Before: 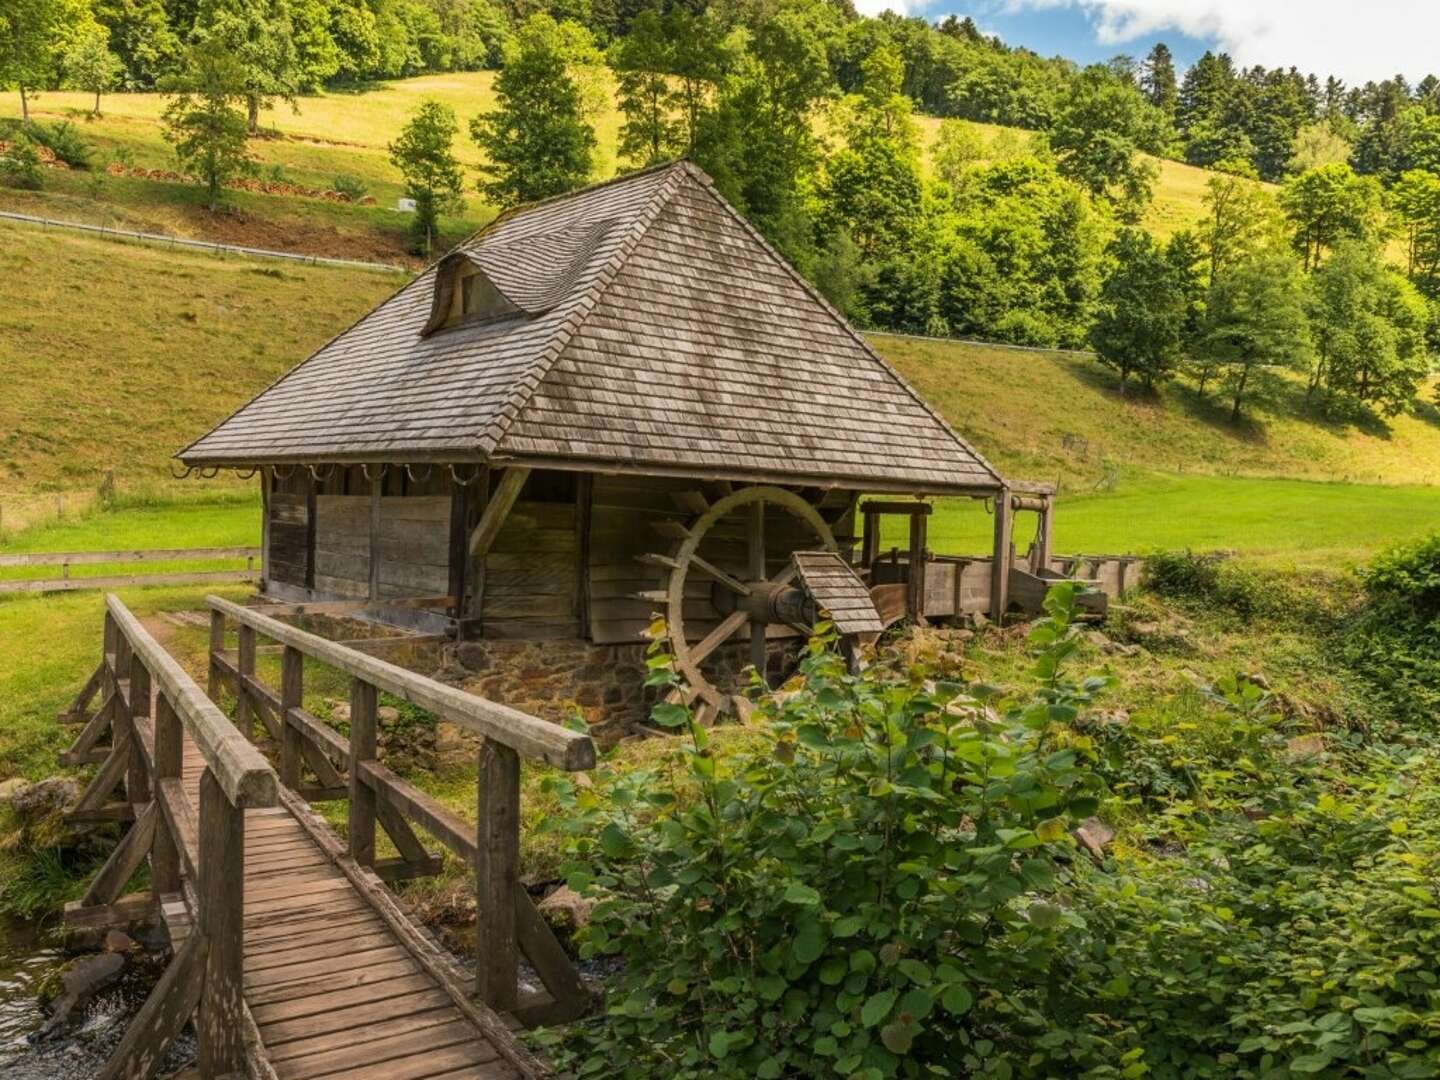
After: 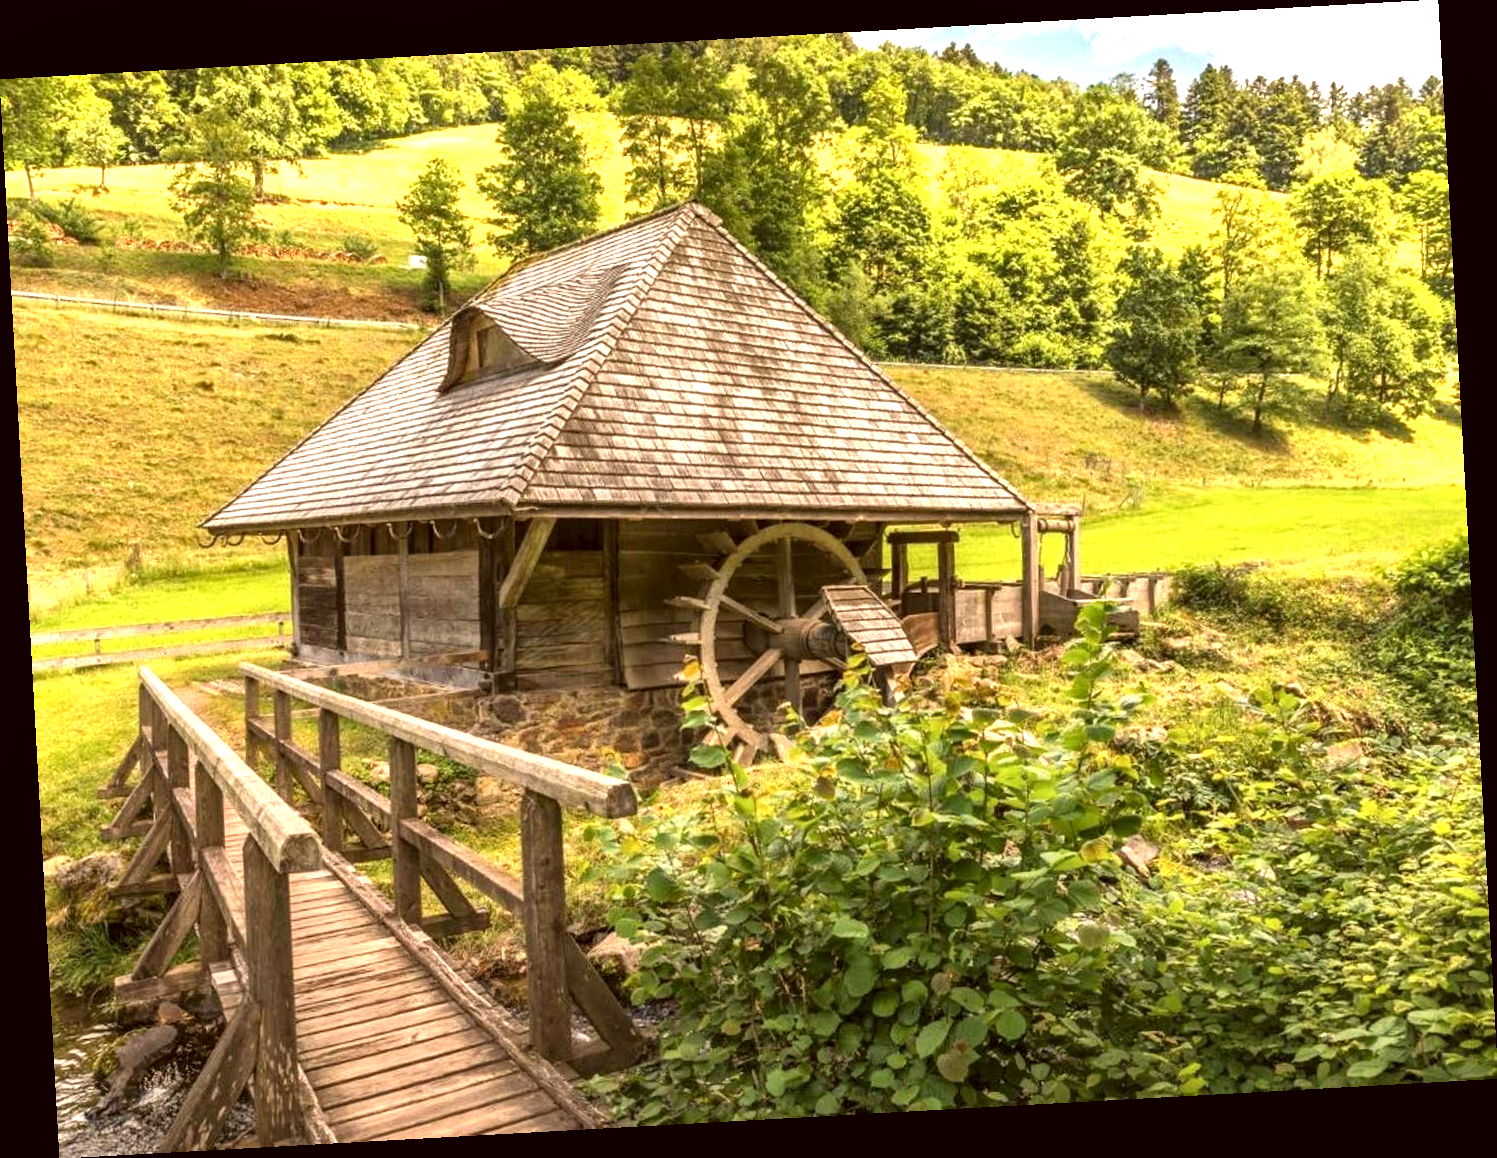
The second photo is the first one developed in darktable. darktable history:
exposure: black level correction 0, exposure 1.2 EV, compensate exposure bias true, compensate highlight preservation false
rotate and perspective: rotation -3.18°, automatic cropping off
local contrast: mode bilateral grid, contrast 20, coarseness 50, detail 140%, midtone range 0.2
color correction: highlights a* 6.27, highlights b* 8.19, shadows a* 5.94, shadows b* 7.23, saturation 0.9
